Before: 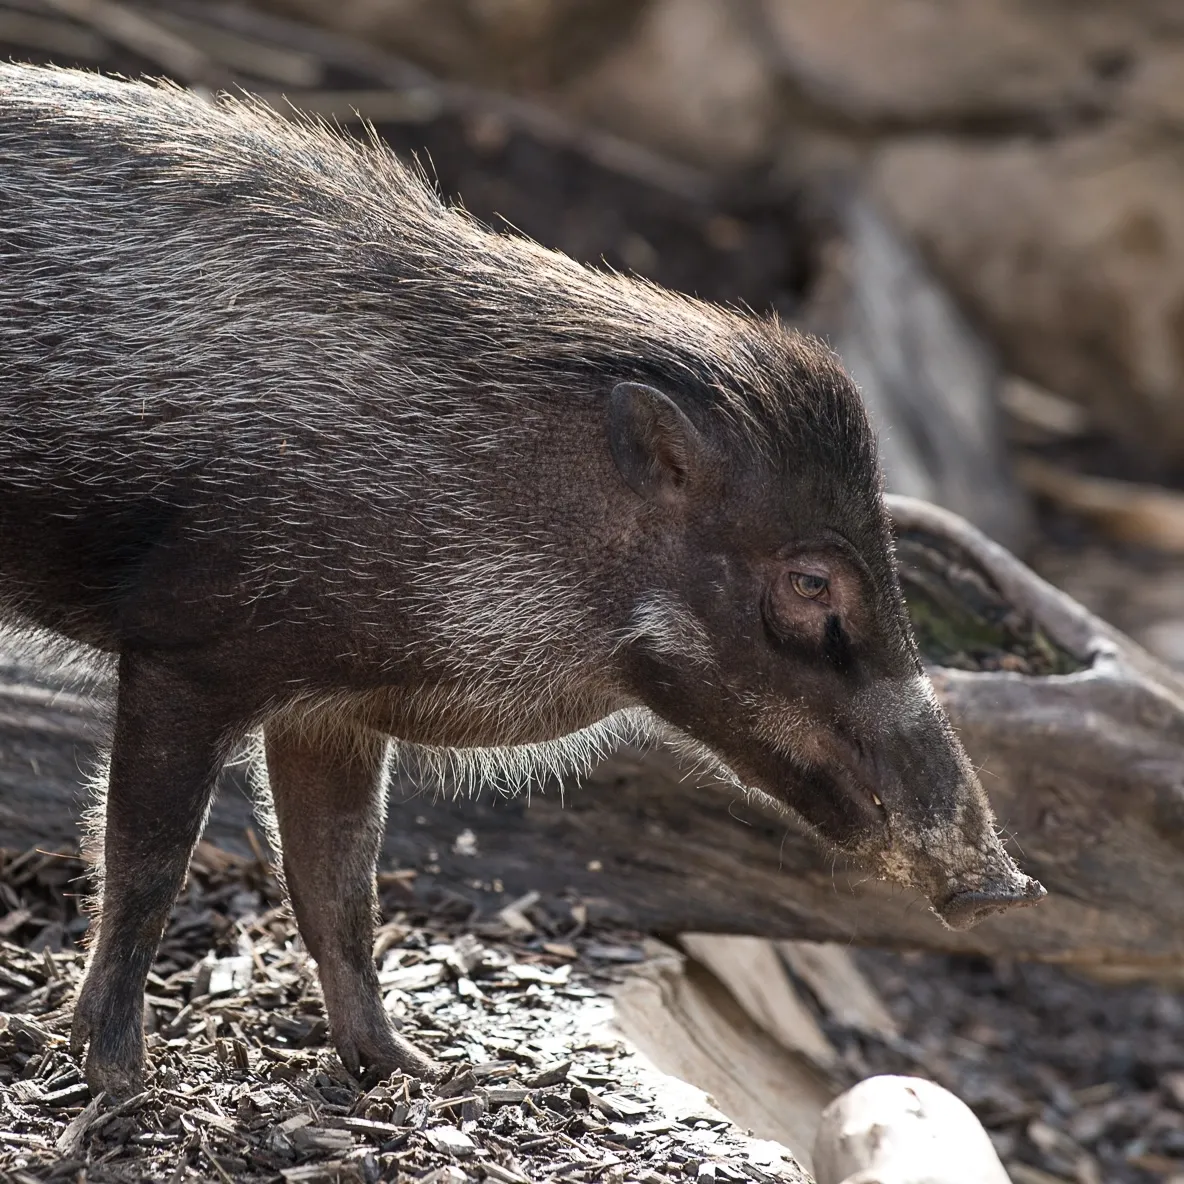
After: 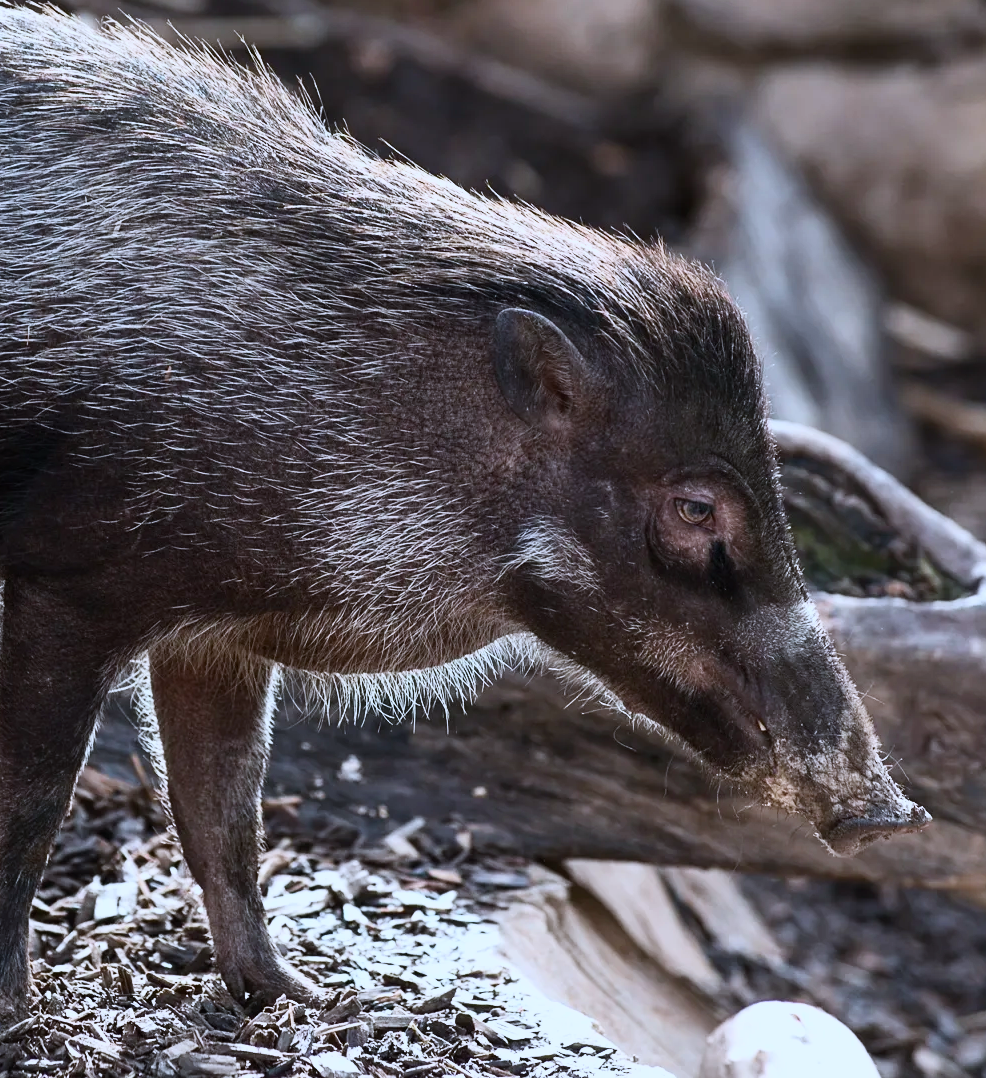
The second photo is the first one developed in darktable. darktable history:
crop: left 9.778%, top 6.313%, right 6.936%, bottom 2.597%
contrast brightness saturation: contrast 0.234, brightness 0.099, saturation 0.286
color correction: highlights a* -1.99, highlights b* -18.32
filmic rgb: black relative exposure -14.21 EV, white relative exposure 3.35 EV, hardness 7.84, contrast 0.997
